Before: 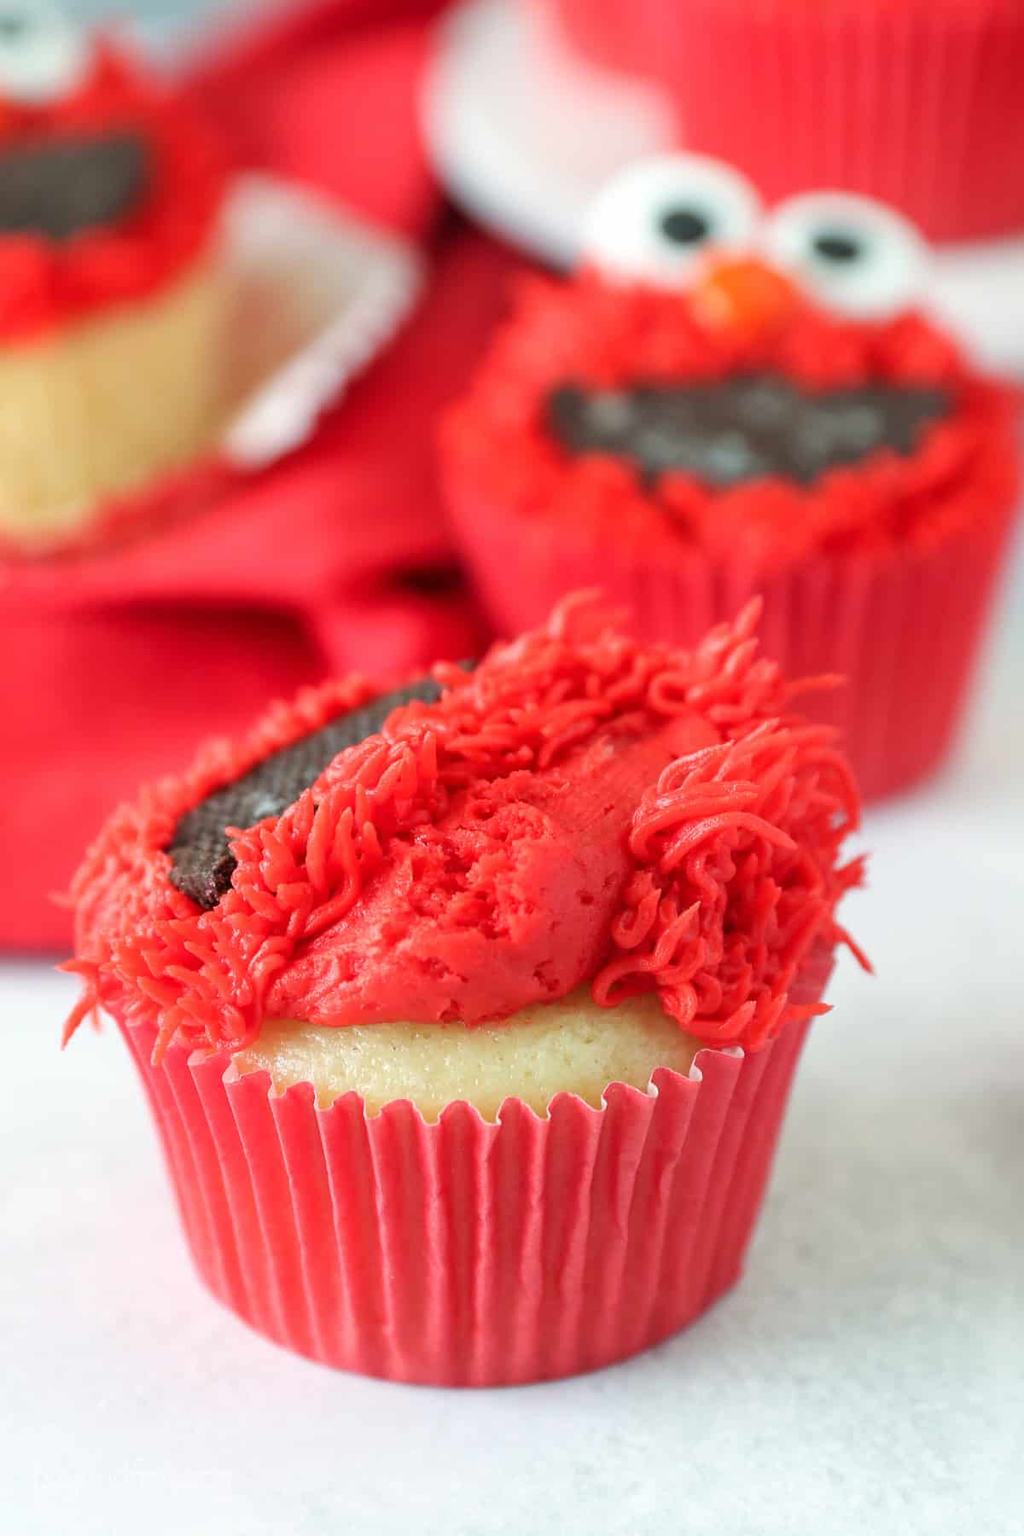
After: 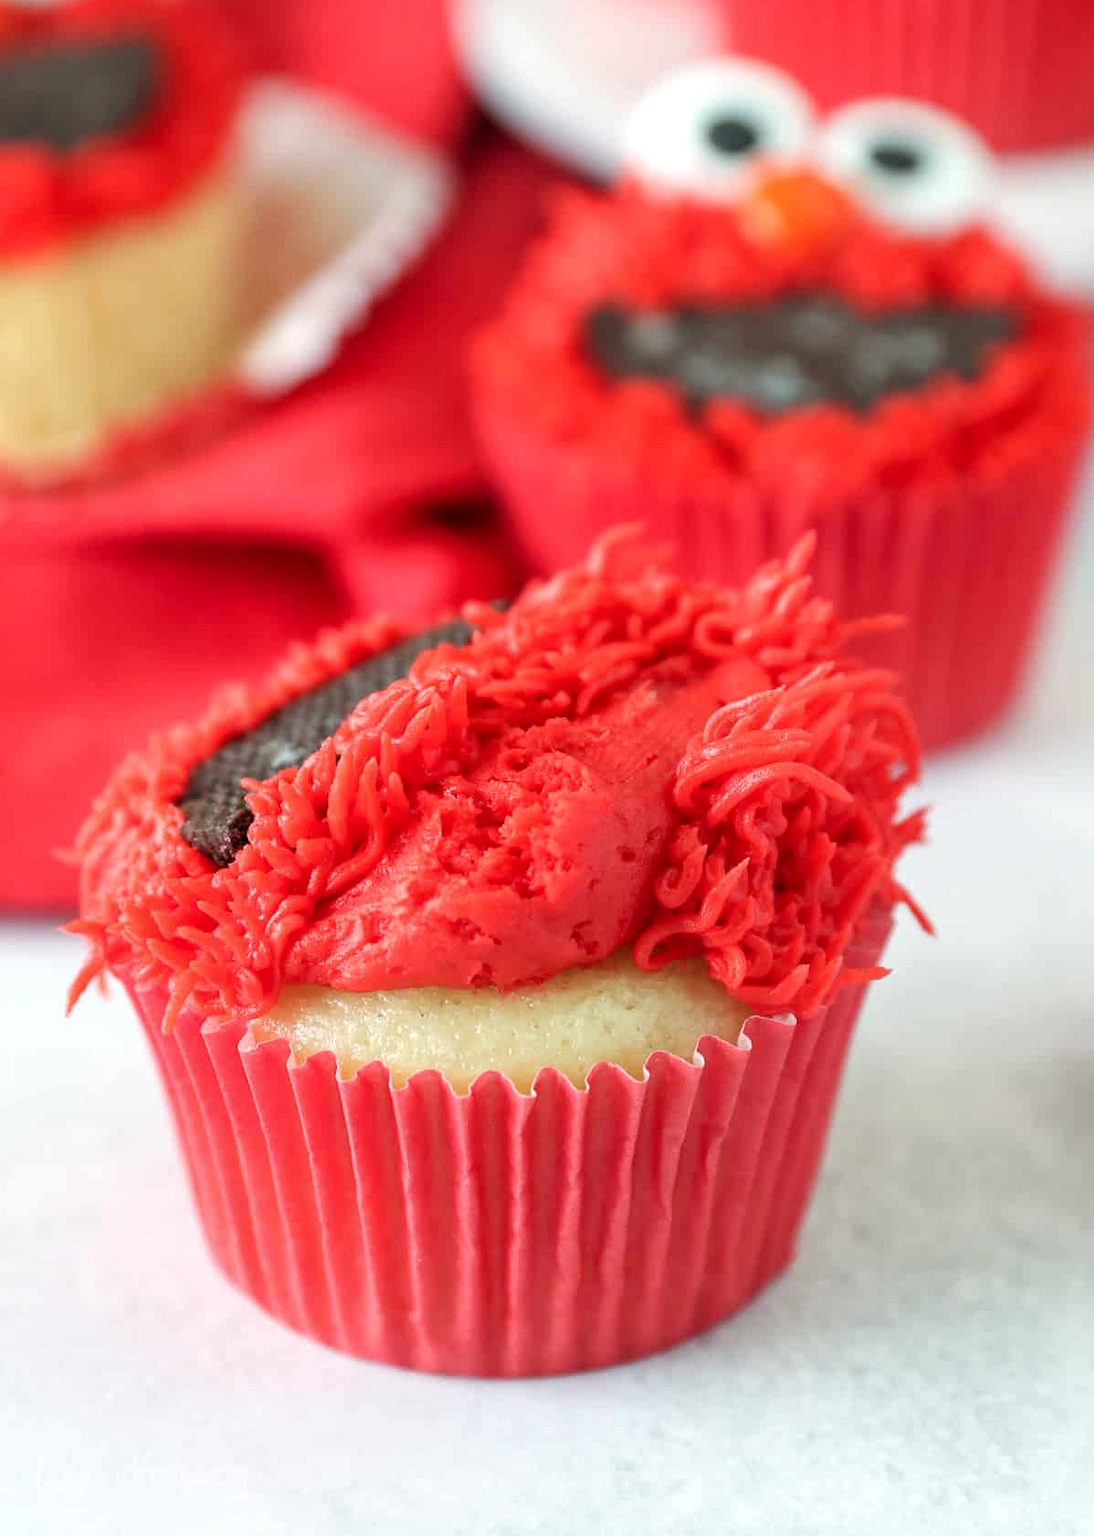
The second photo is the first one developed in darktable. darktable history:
local contrast: highlights 105%, shadows 99%, detail 120%, midtone range 0.2
crop and rotate: top 6.514%
